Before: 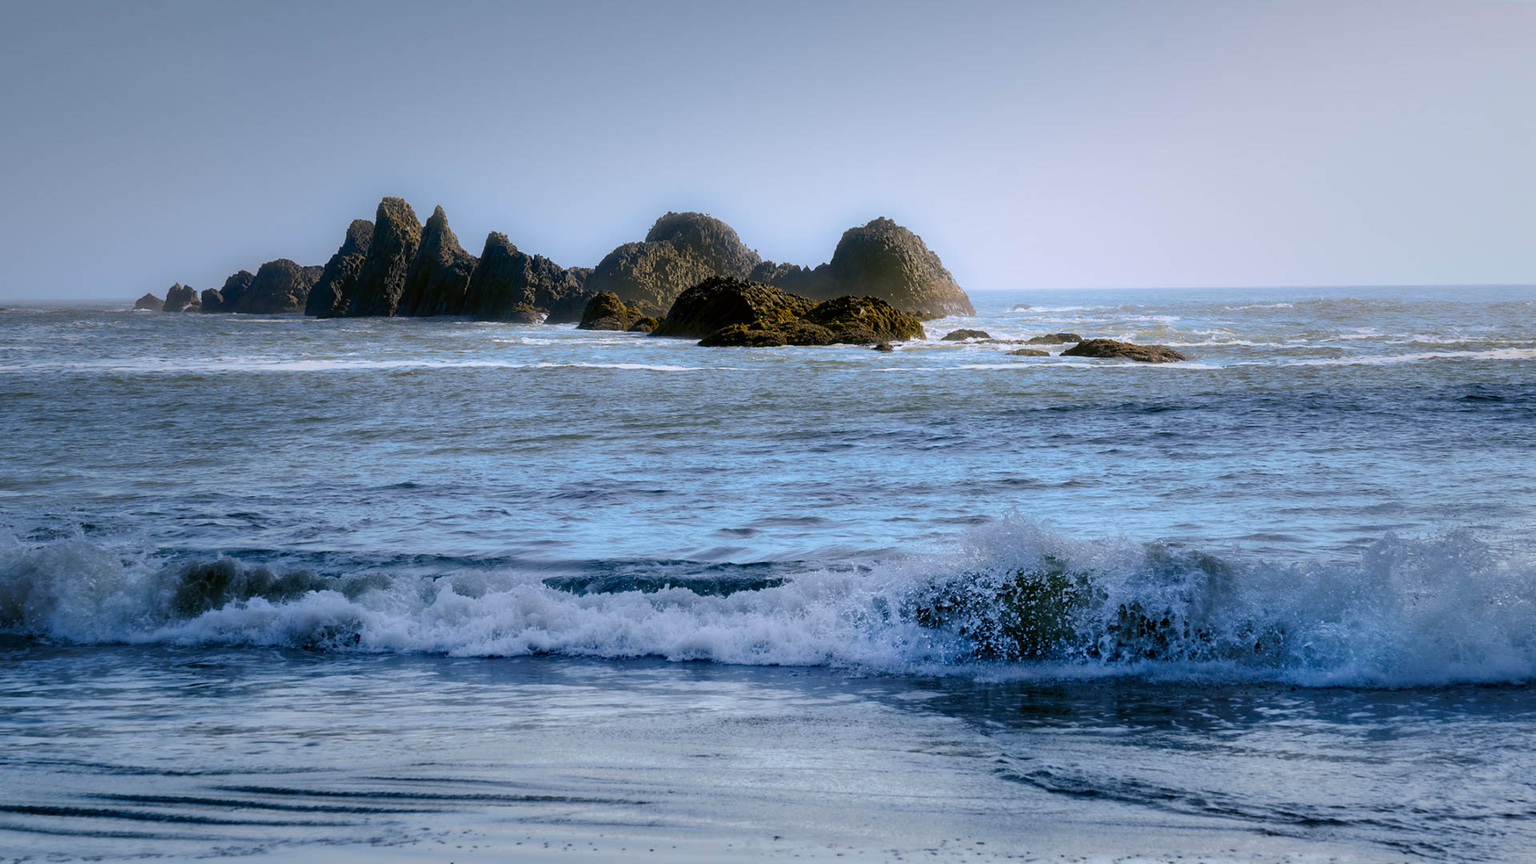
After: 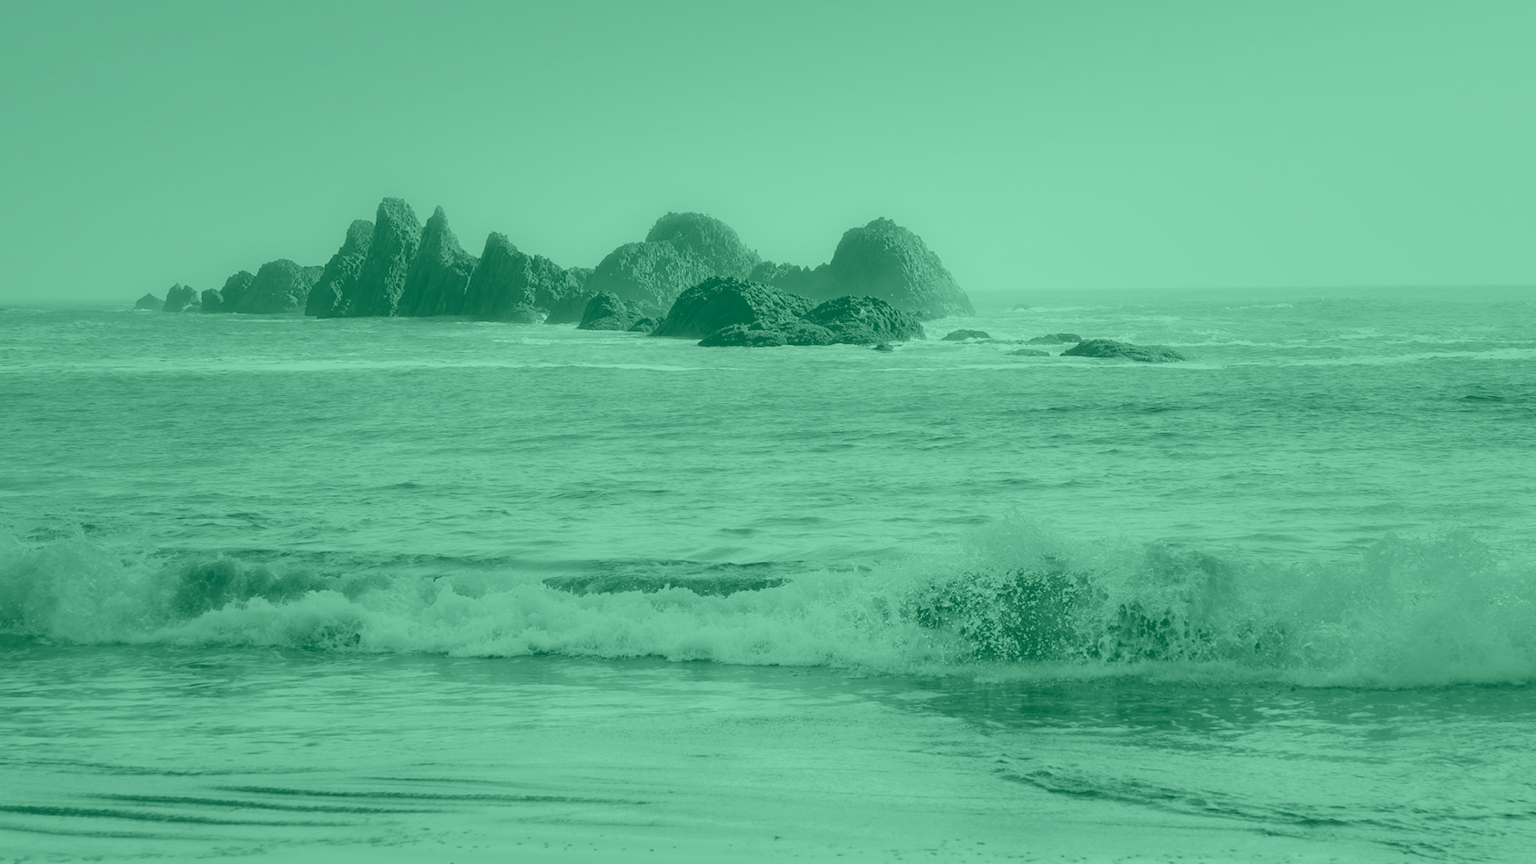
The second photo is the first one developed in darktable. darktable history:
contrast brightness saturation: brightness 0.15
colorize: hue 147.6°, saturation 65%, lightness 21.64%
